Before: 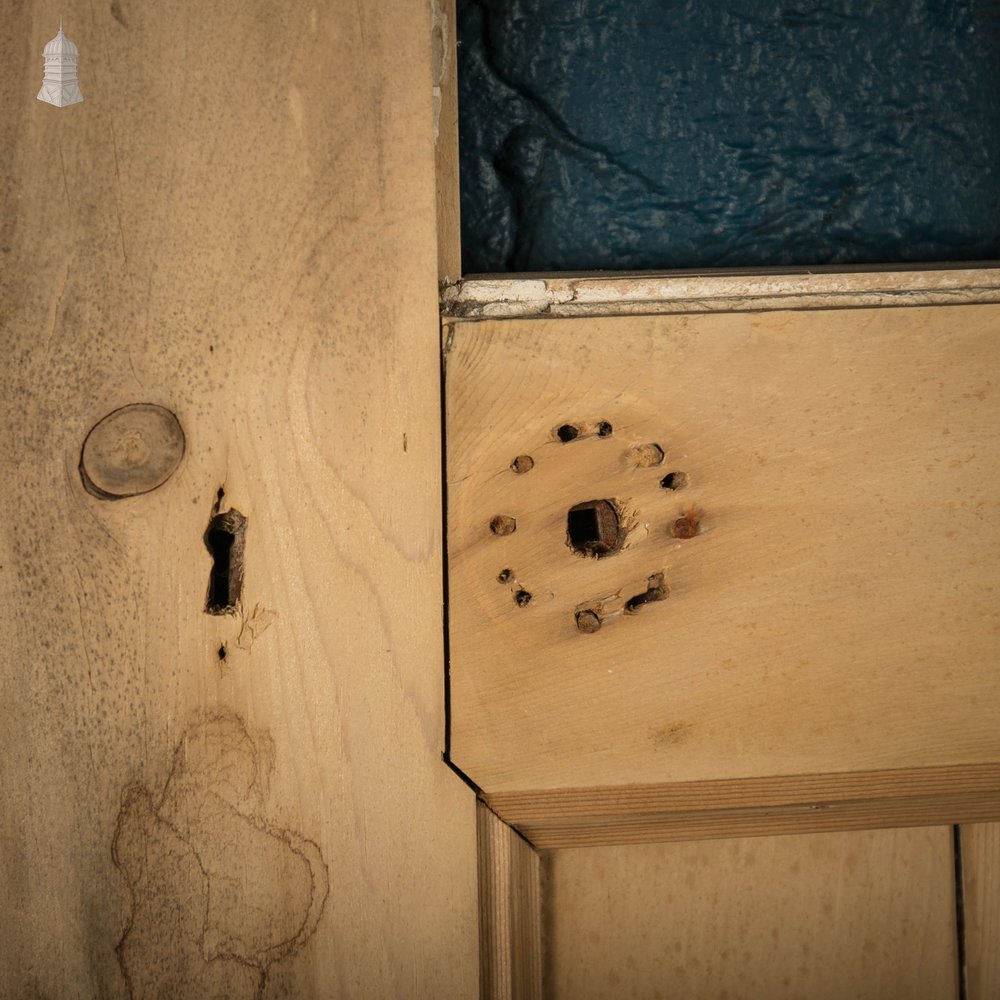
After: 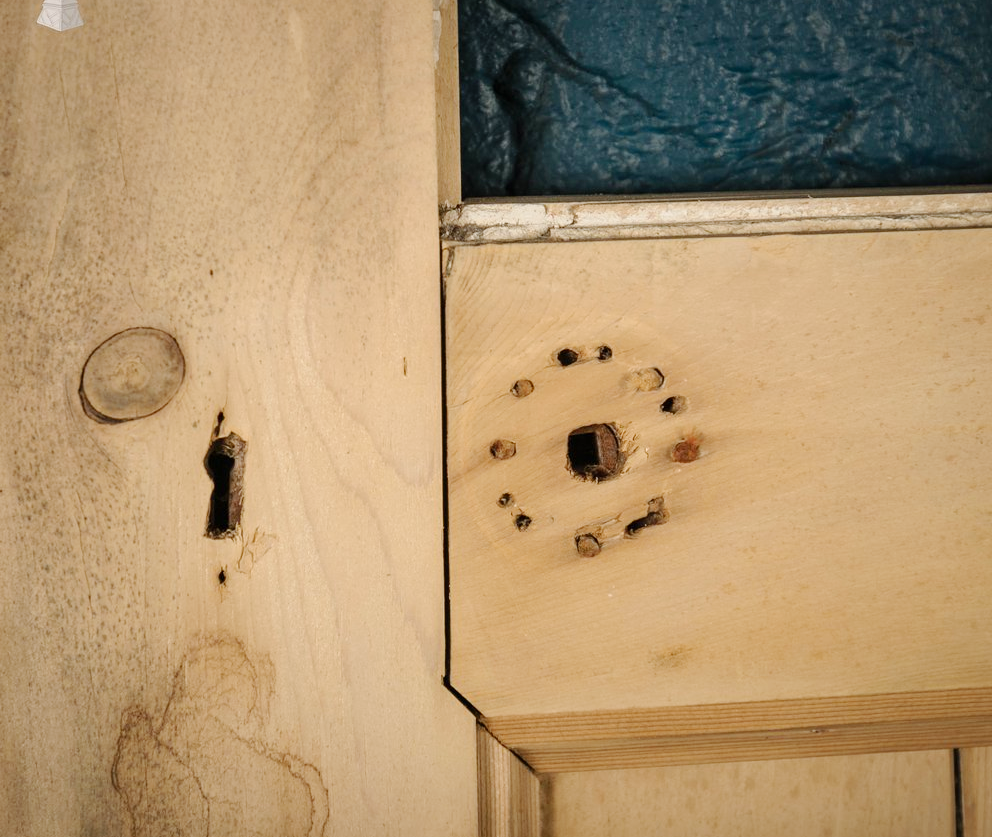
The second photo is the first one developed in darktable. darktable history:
crop: top 7.625%, bottom 8.027%
tone curve: curves: ch0 [(0, 0) (0.003, 0.004) (0.011, 0.015) (0.025, 0.033) (0.044, 0.059) (0.069, 0.092) (0.1, 0.132) (0.136, 0.18) (0.177, 0.235) (0.224, 0.297) (0.277, 0.366) (0.335, 0.44) (0.399, 0.52) (0.468, 0.594) (0.543, 0.661) (0.623, 0.727) (0.709, 0.79) (0.801, 0.86) (0.898, 0.928) (1, 1)], preserve colors none
